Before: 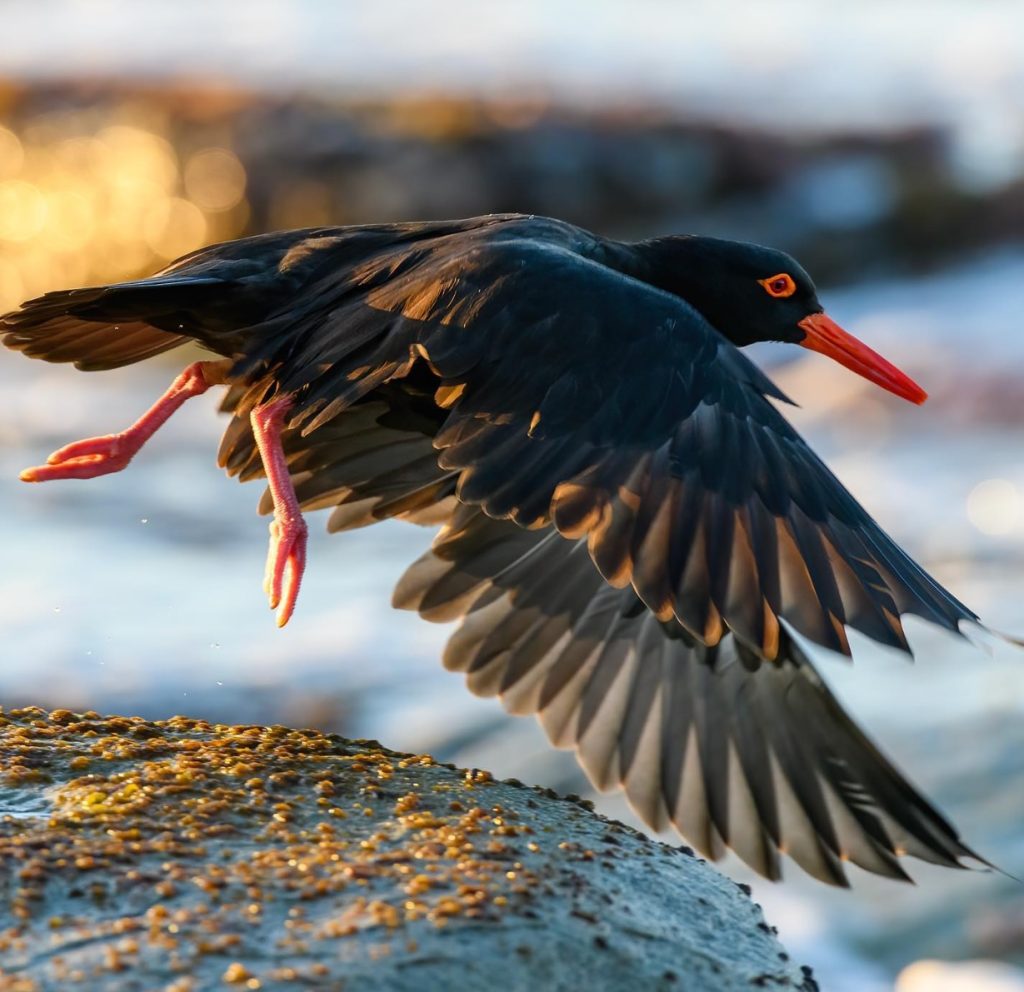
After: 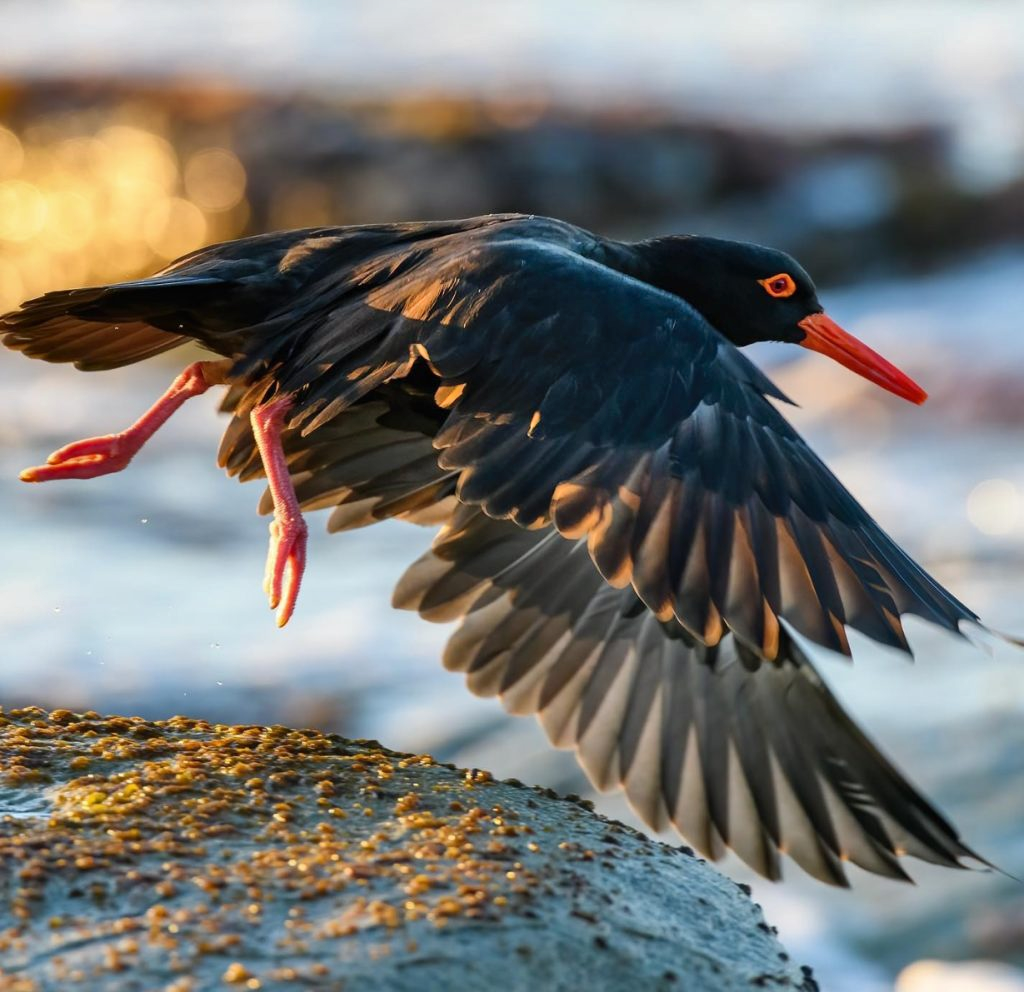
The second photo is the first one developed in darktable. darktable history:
shadows and highlights: shadows 58.35, soften with gaussian
